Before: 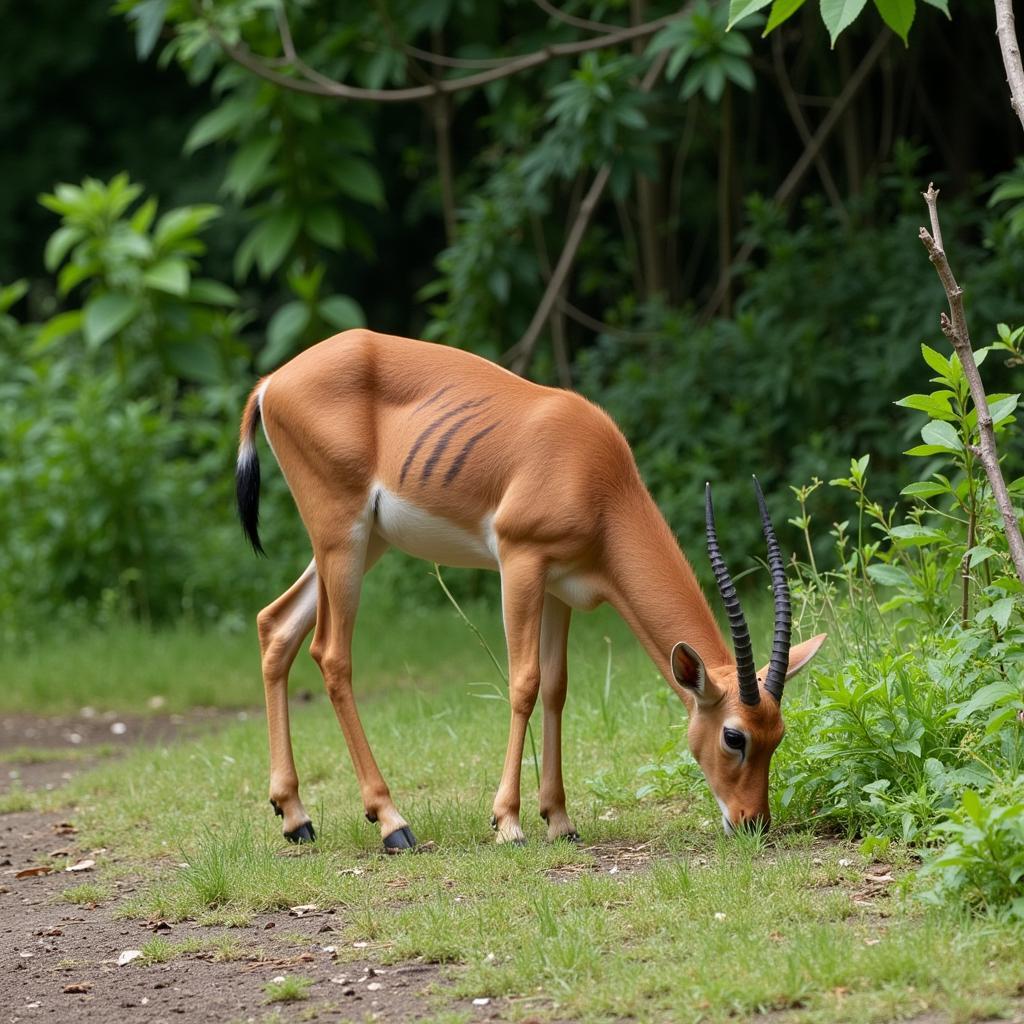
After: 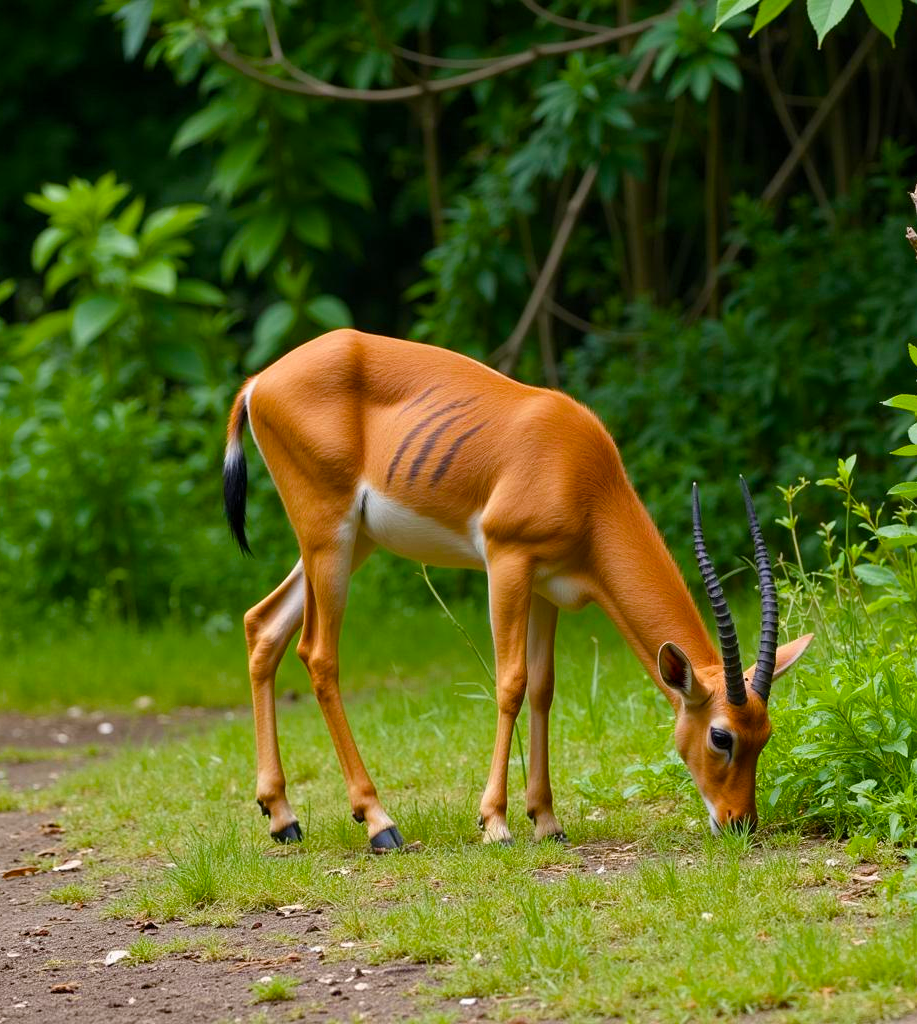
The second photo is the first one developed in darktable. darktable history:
color balance rgb: highlights gain › chroma 0.174%, highlights gain › hue 330.53°, perceptual saturation grading › global saturation 36.256%, perceptual saturation grading › shadows 34.862%
crop and rotate: left 1.326%, right 9.059%
